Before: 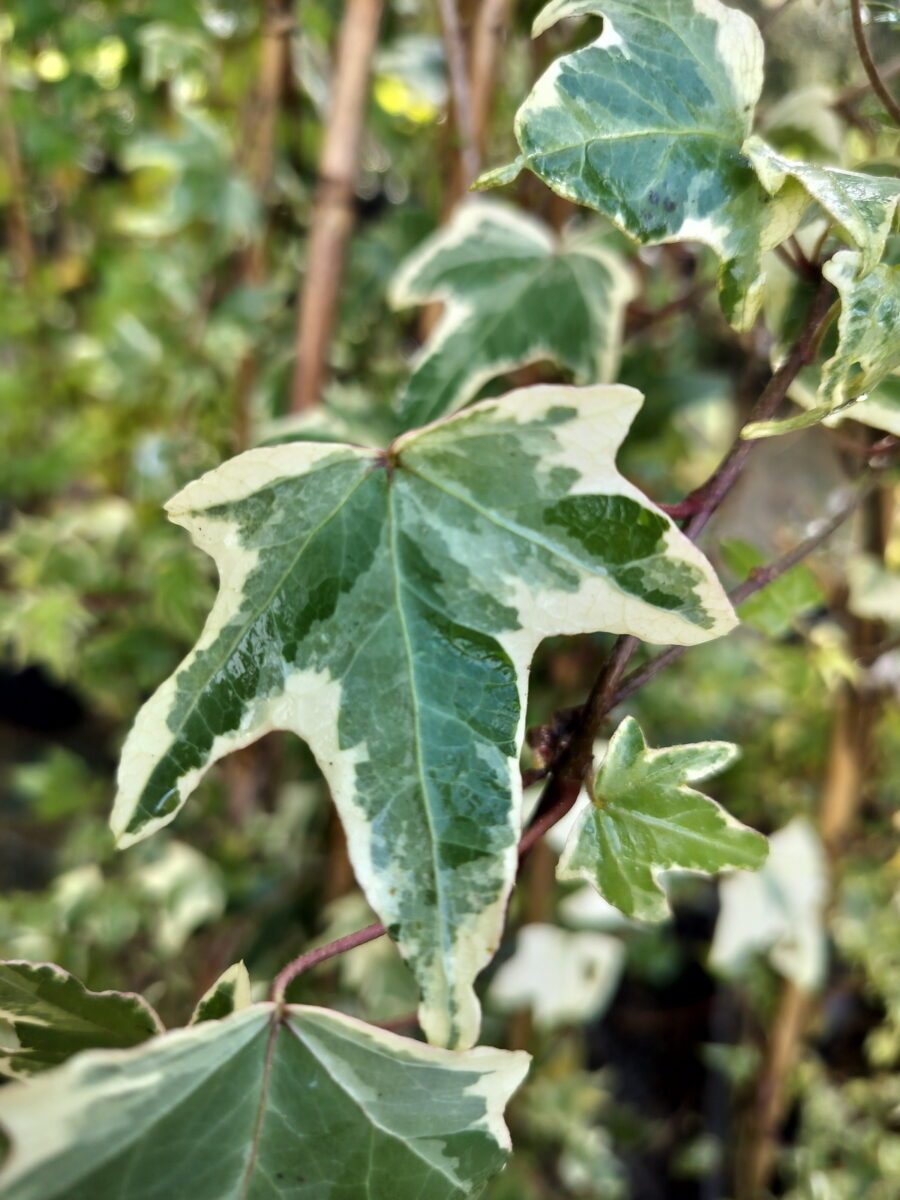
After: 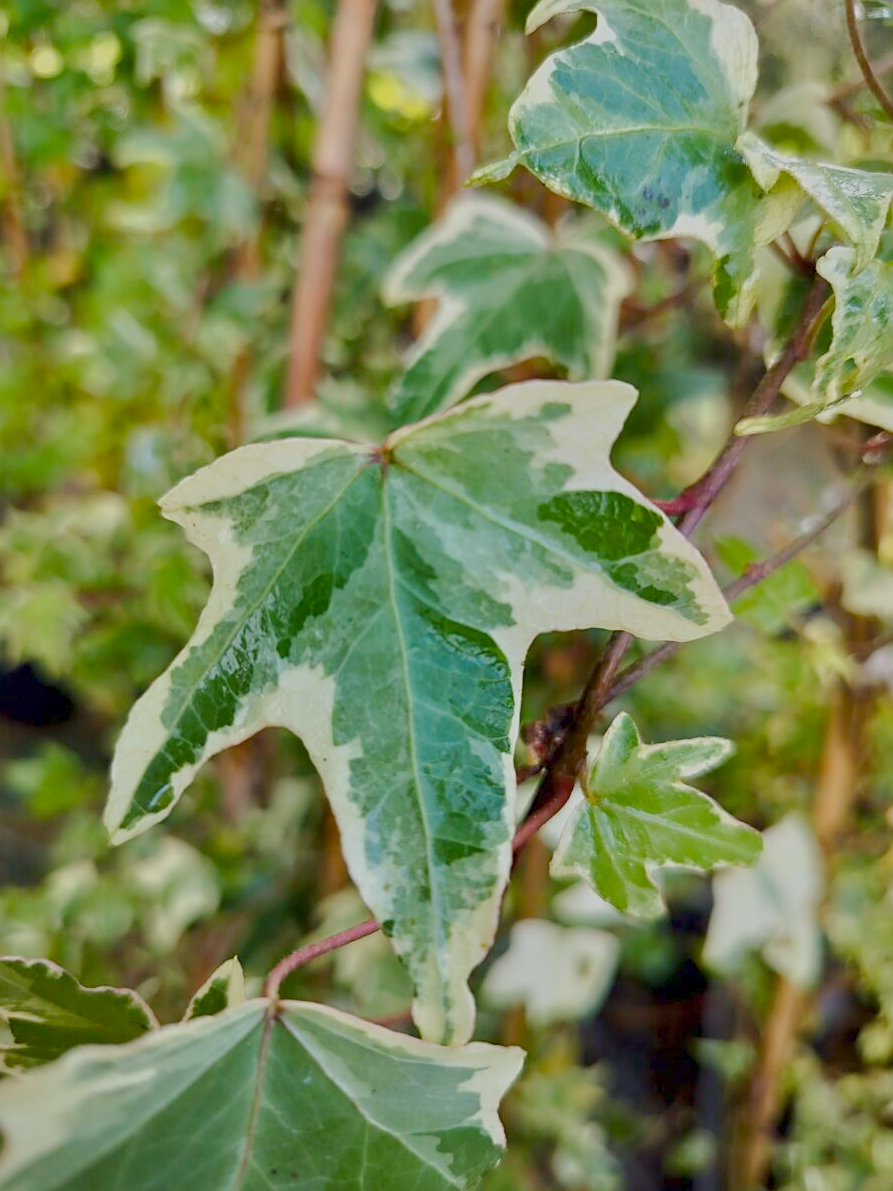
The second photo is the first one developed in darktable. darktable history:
sharpen: on, module defaults
crop and rotate: left 0.7%, top 0.38%, bottom 0.295%
color balance rgb: shadows lift › luminance -19.933%, perceptual saturation grading › global saturation 9.027%, perceptual saturation grading › highlights -13.519%, perceptual saturation grading › mid-tones 14.479%, perceptual saturation grading › shadows 23.523%, perceptual brilliance grading › mid-tones 9.151%, perceptual brilliance grading › shadows 15.079%, contrast -29.382%
